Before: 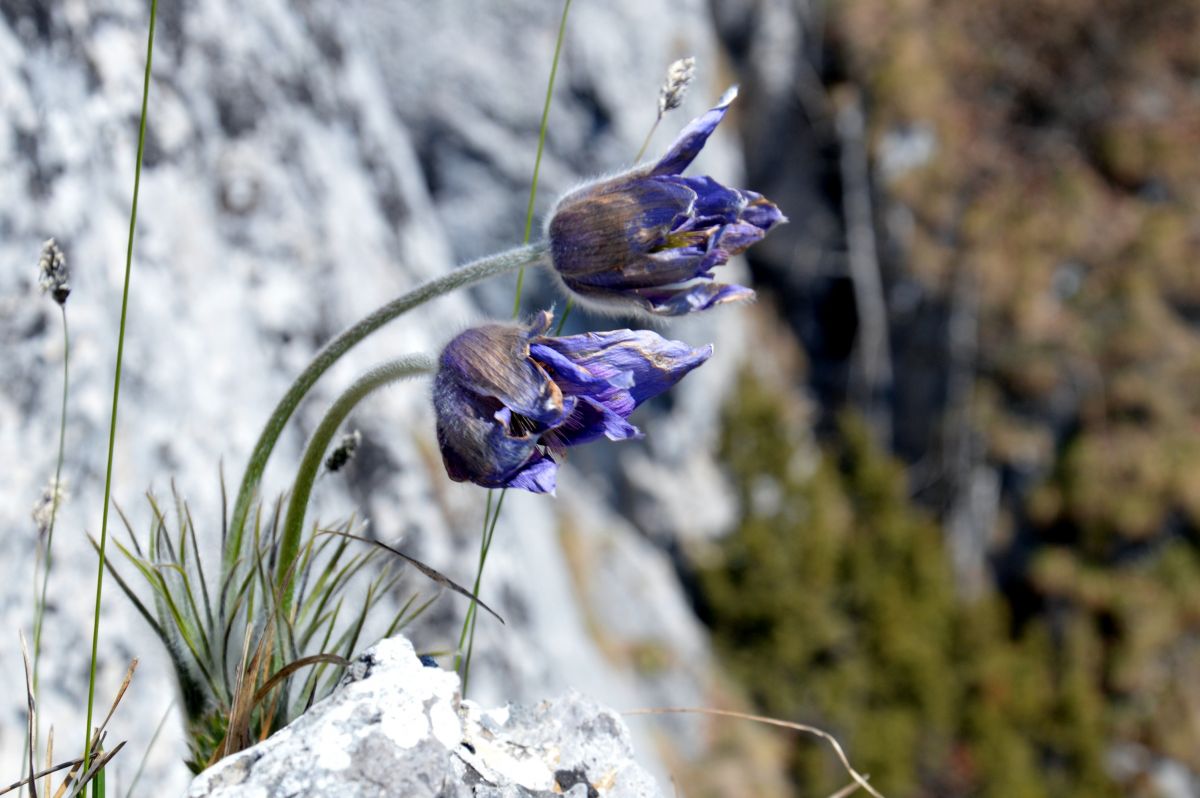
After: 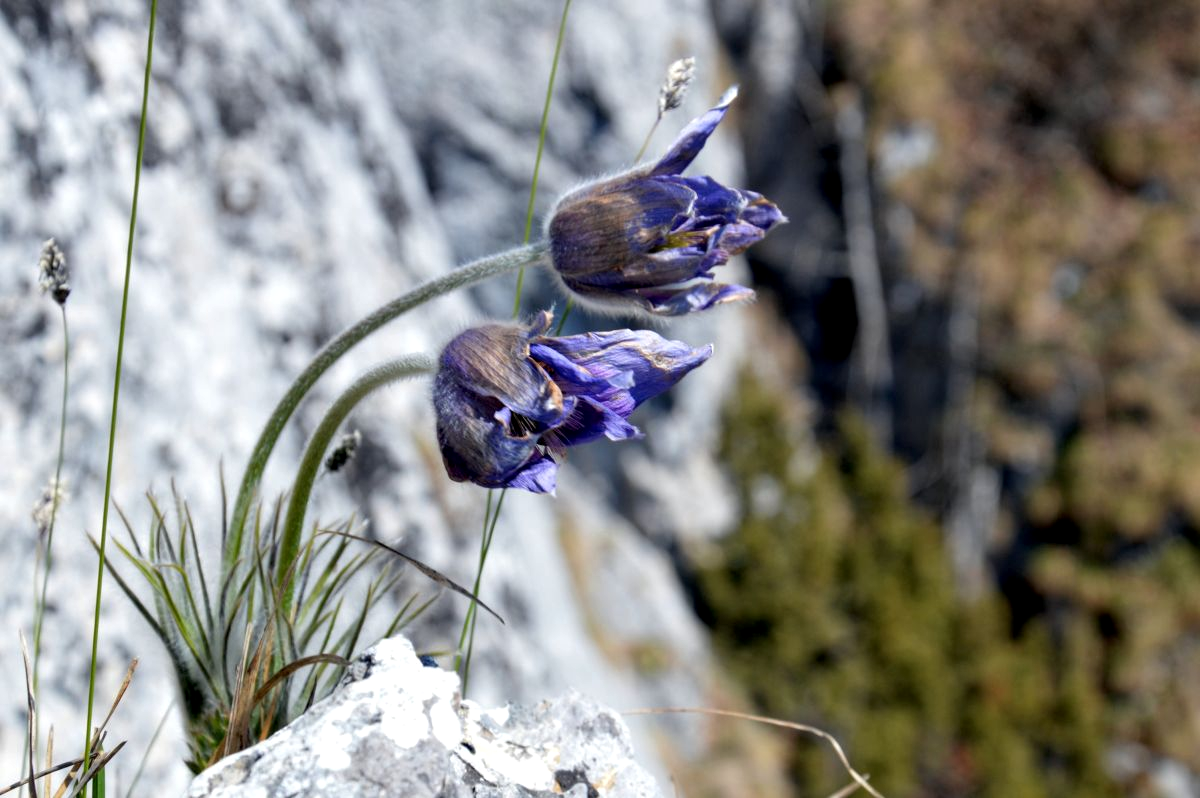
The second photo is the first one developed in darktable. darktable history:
local contrast: highlights 105%, shadows 101%, detail 120%, midtone range 0.2
